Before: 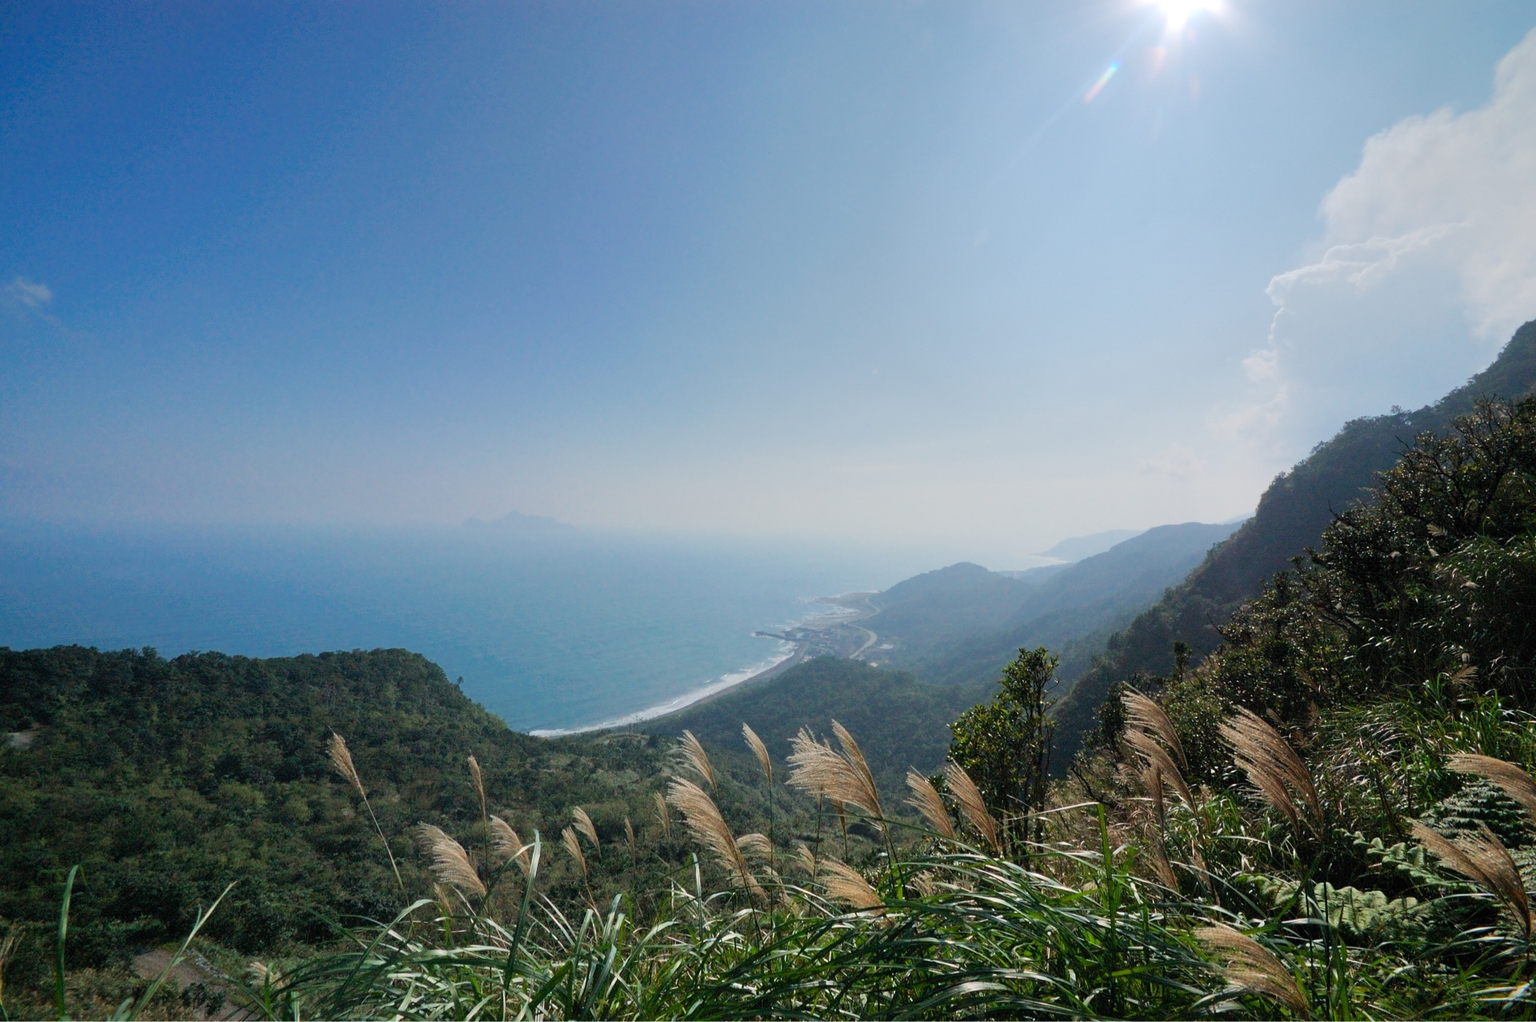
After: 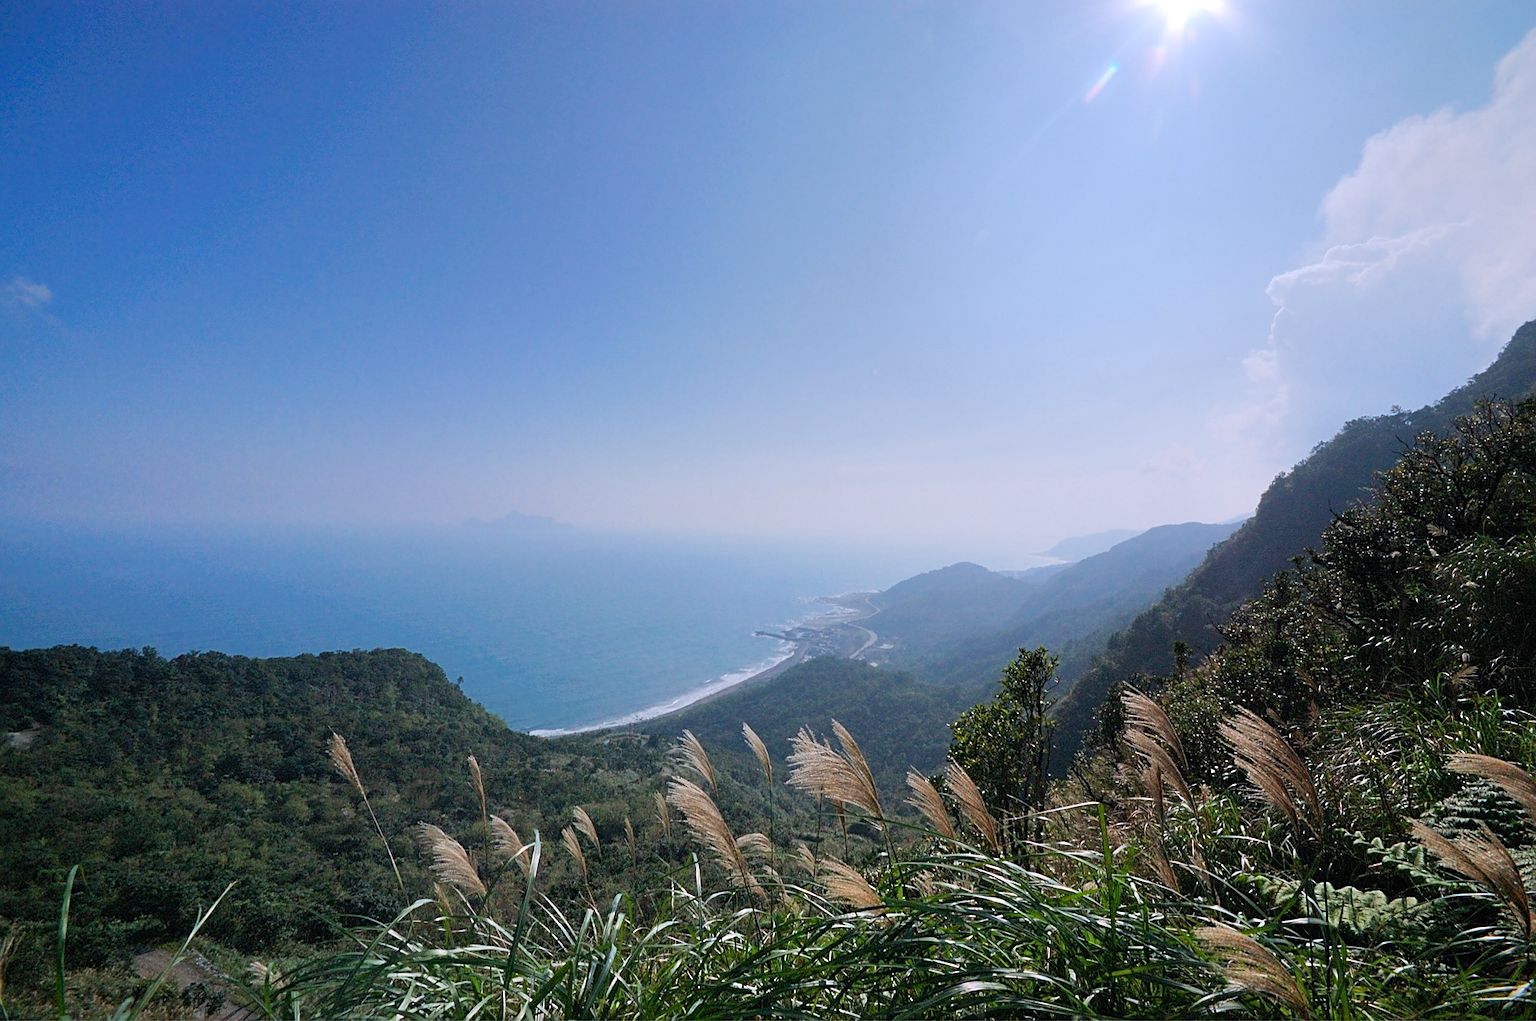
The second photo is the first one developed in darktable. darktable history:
white balance: red 1.004, blue 1.096
sharpen: on, module defaults
